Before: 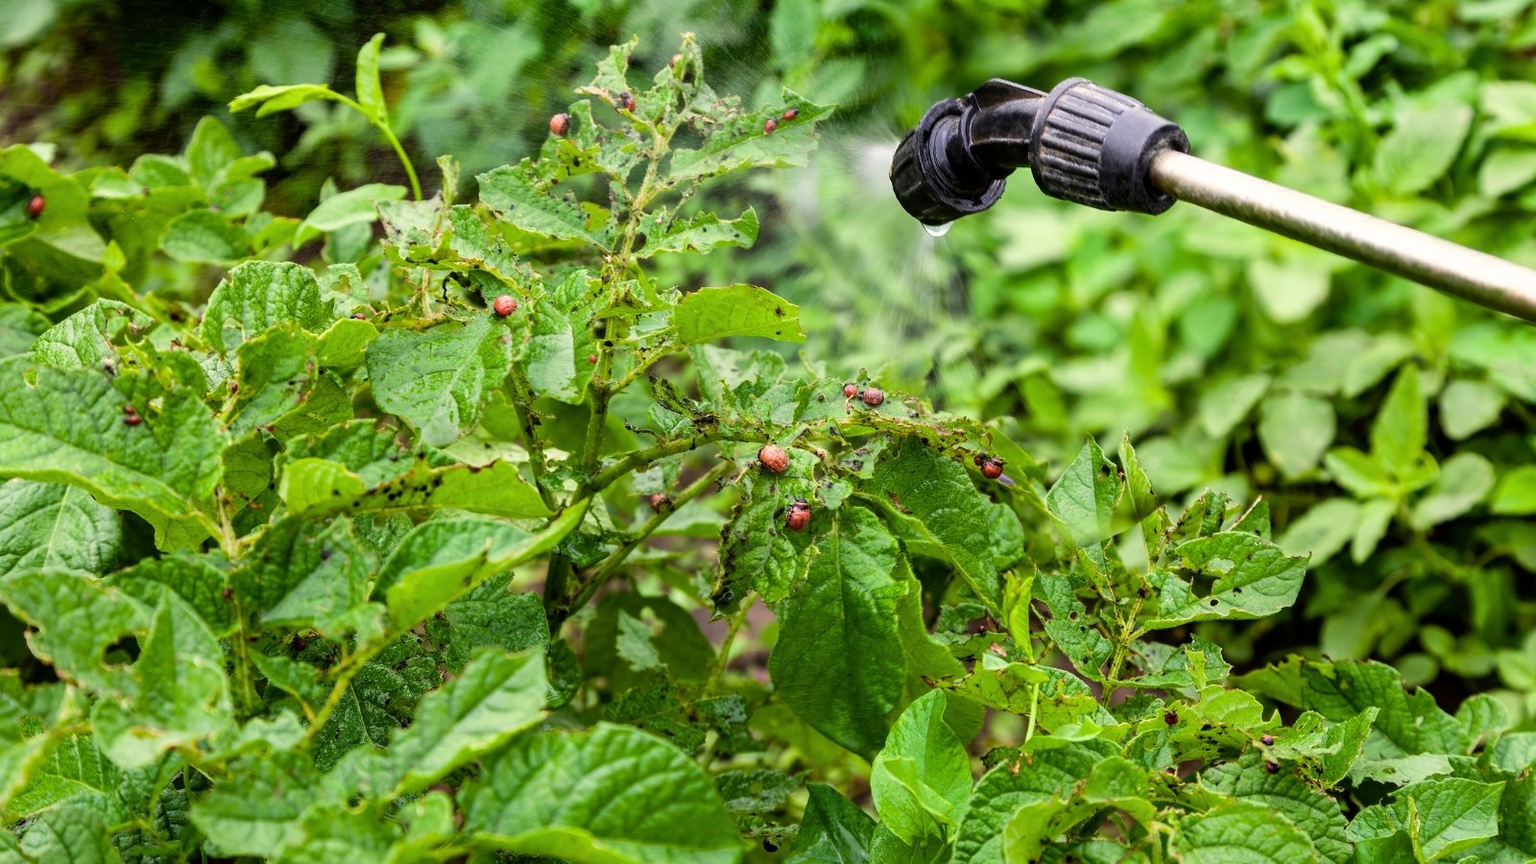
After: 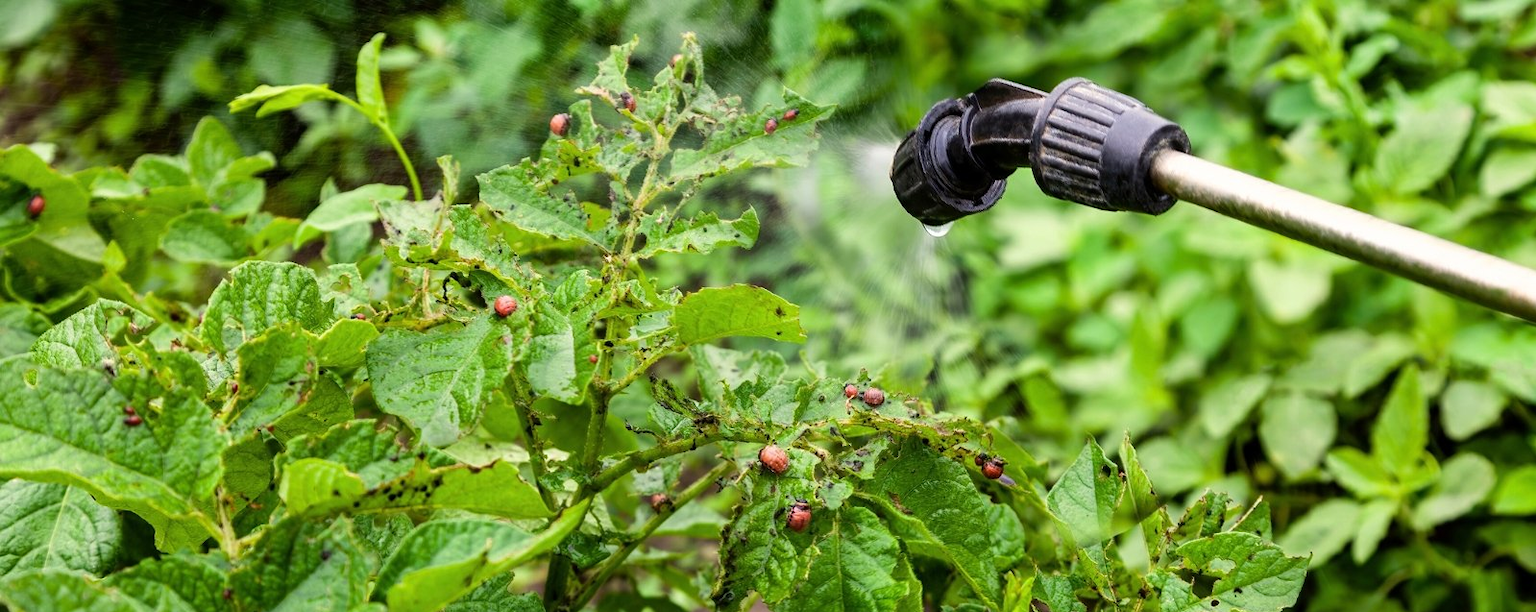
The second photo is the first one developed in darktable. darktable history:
crop: right 0%, bottom 29.013%
